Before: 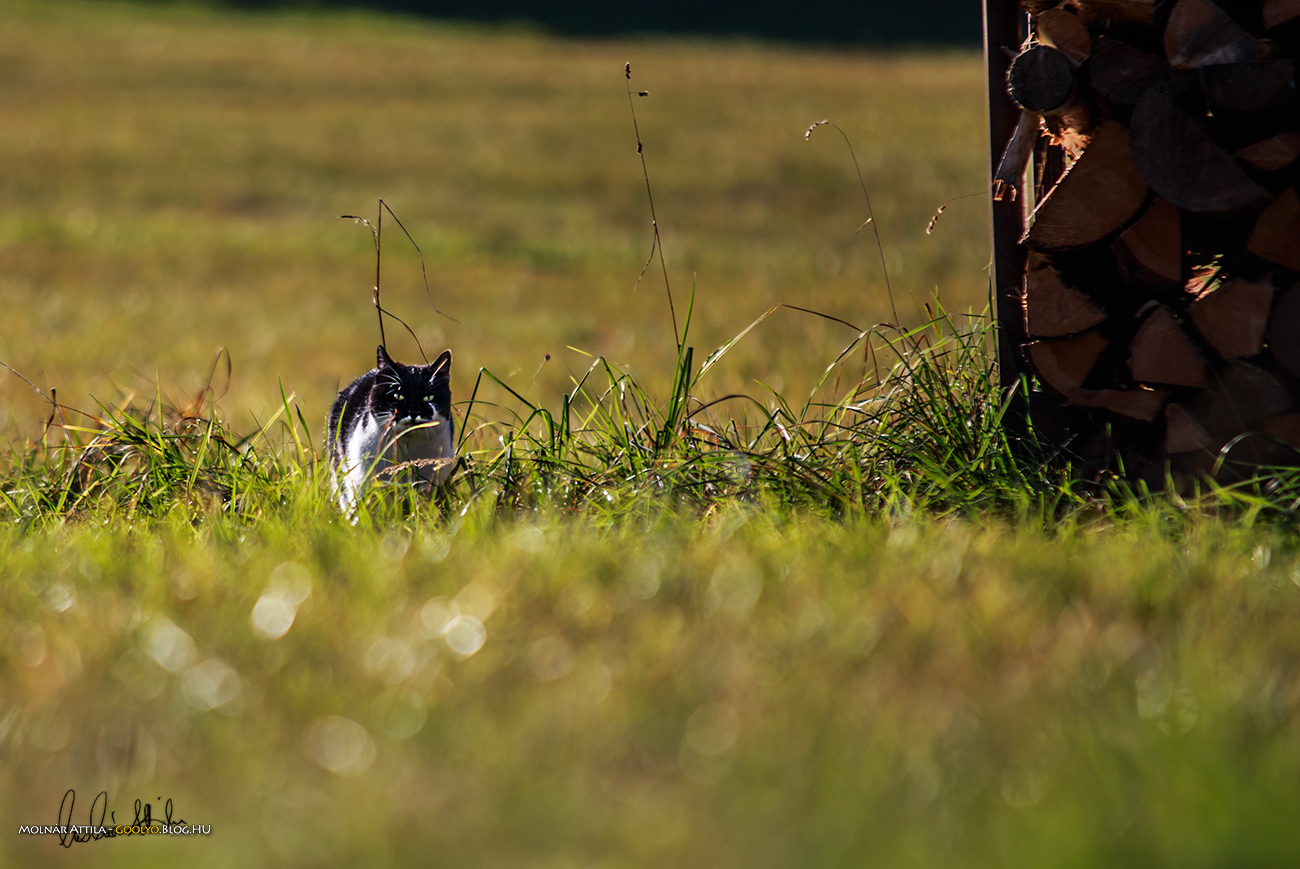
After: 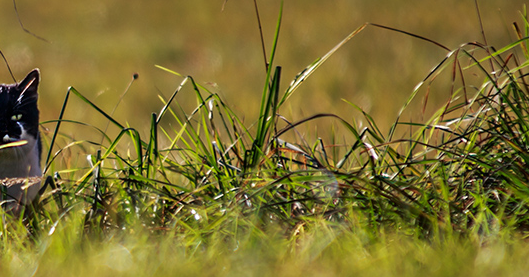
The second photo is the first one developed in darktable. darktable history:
crop: left 31.762%, top 32.356%, right 27.54%, bottom 35.72%
